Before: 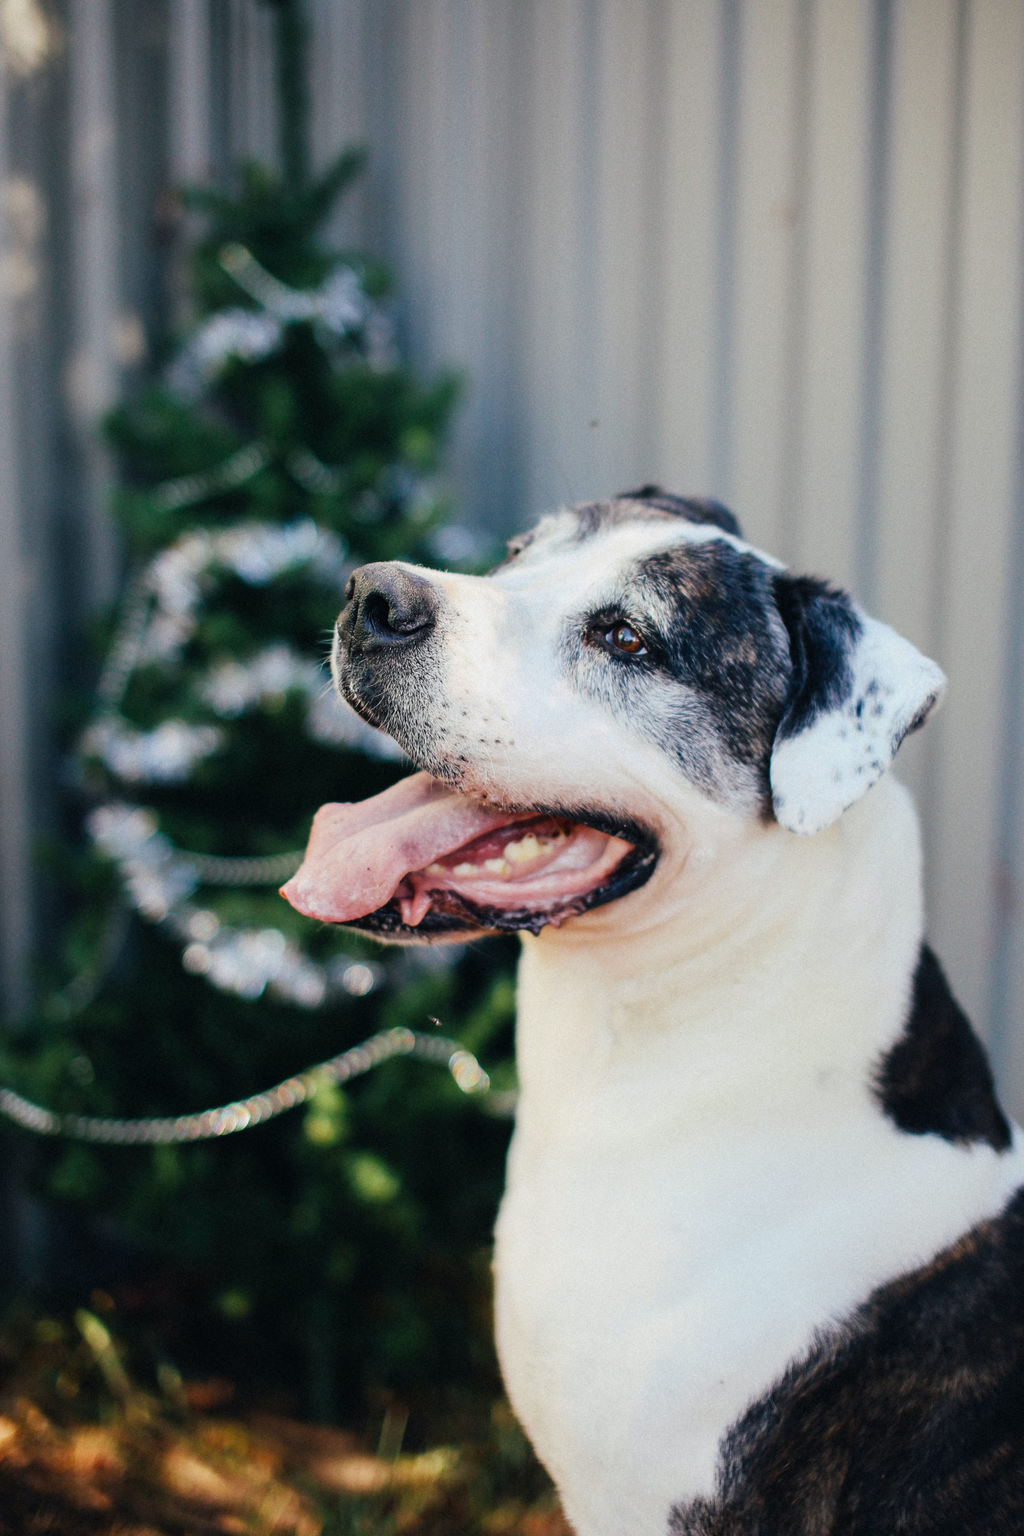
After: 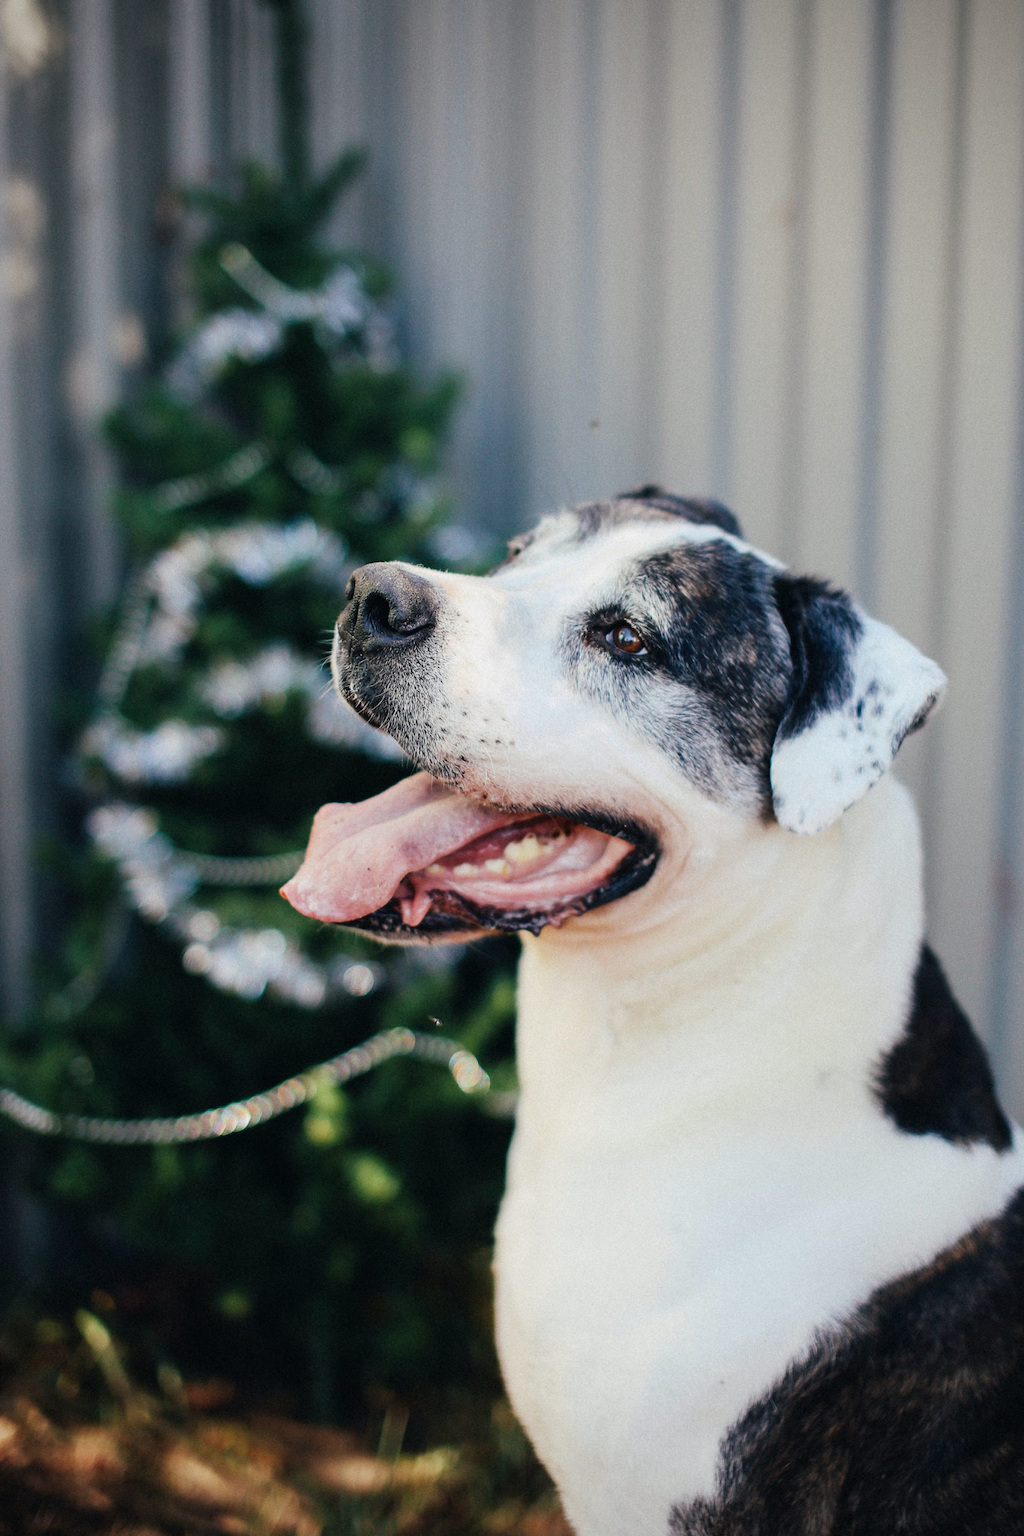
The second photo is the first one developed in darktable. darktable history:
exposure: compensate highlight preservation false
vignetting: fall-off radius 82.36%
contrast brightness saturation: saturation -0.052
